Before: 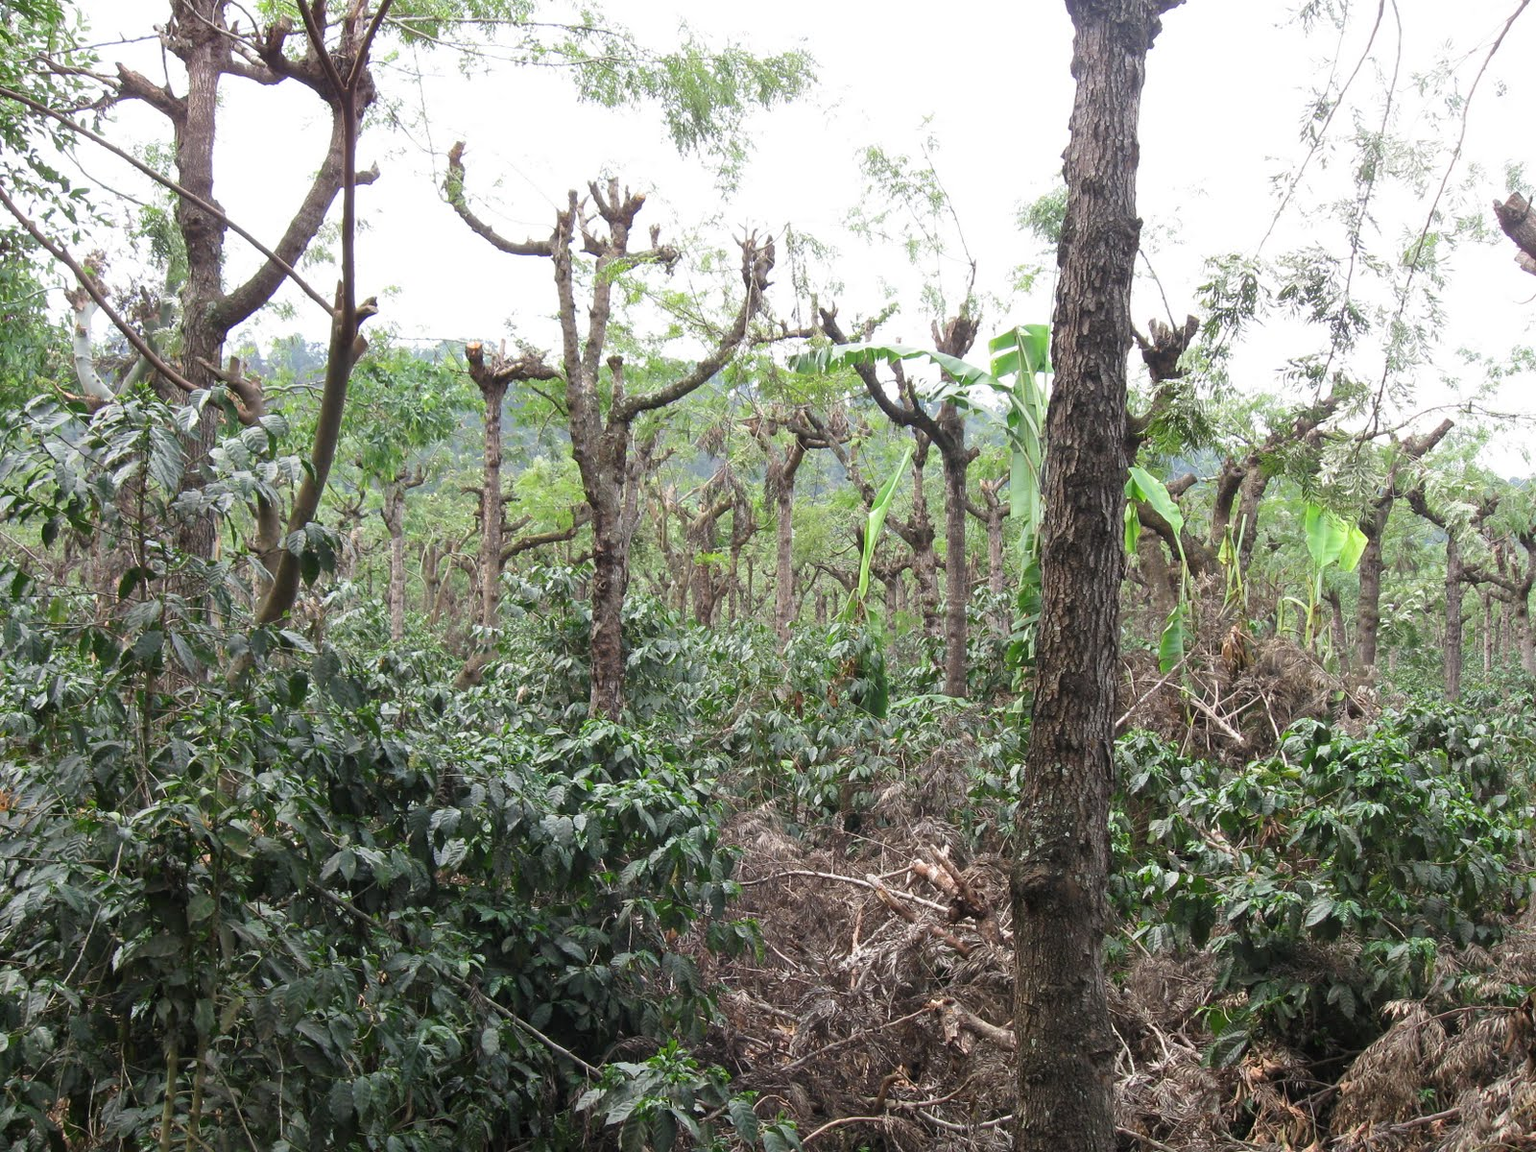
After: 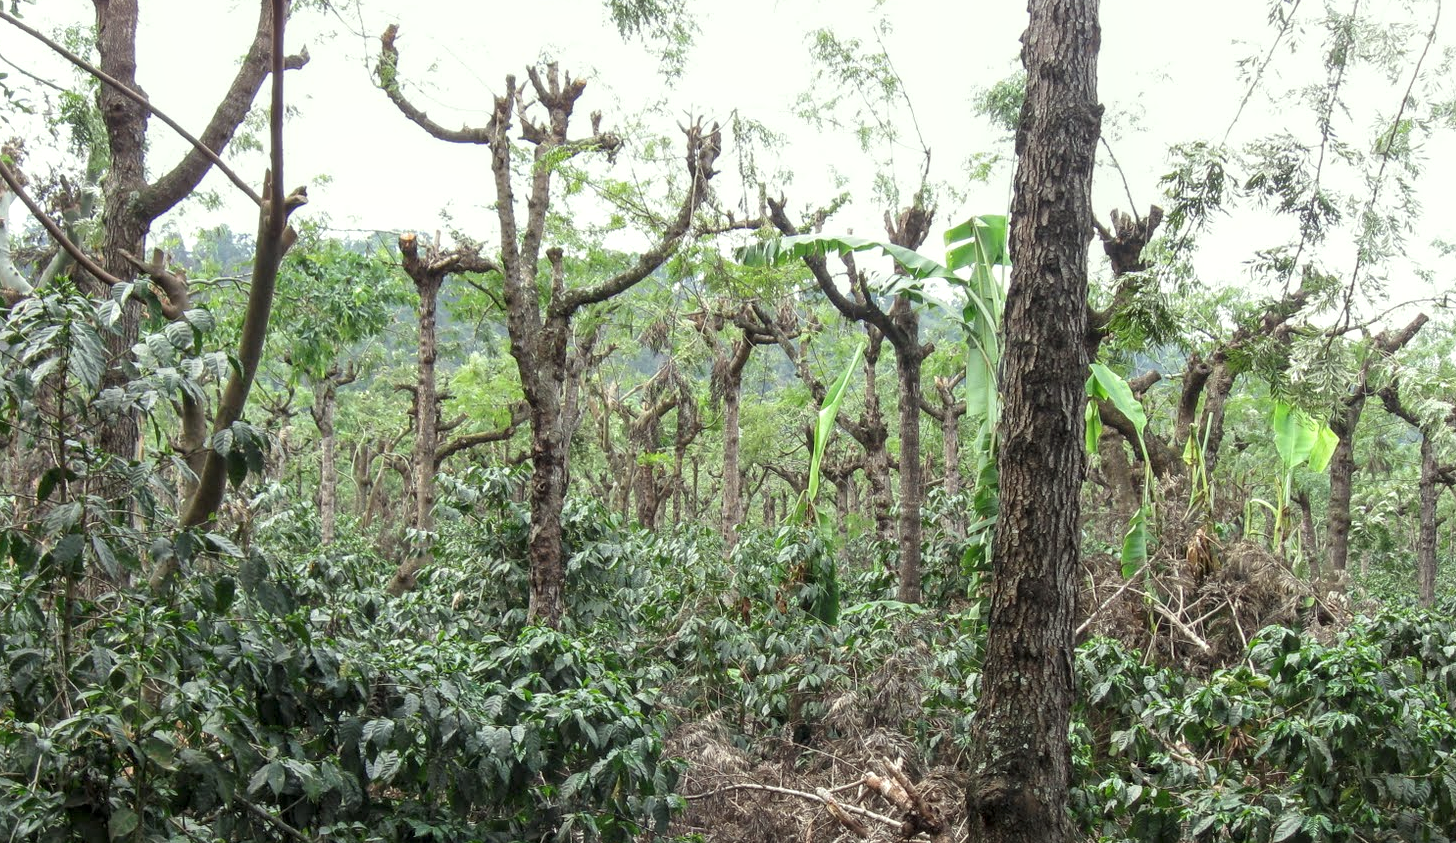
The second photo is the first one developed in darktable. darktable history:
crop: left 5.435%, top 10.306%, right 3.536%, bottom 19.363%
local contrast: detail 130%
color correction: highlights a* -4.78, highlights b* 5.04, saturation 0.955
sharpen: radius 2.923, amount 0.881, threshold 47.056
